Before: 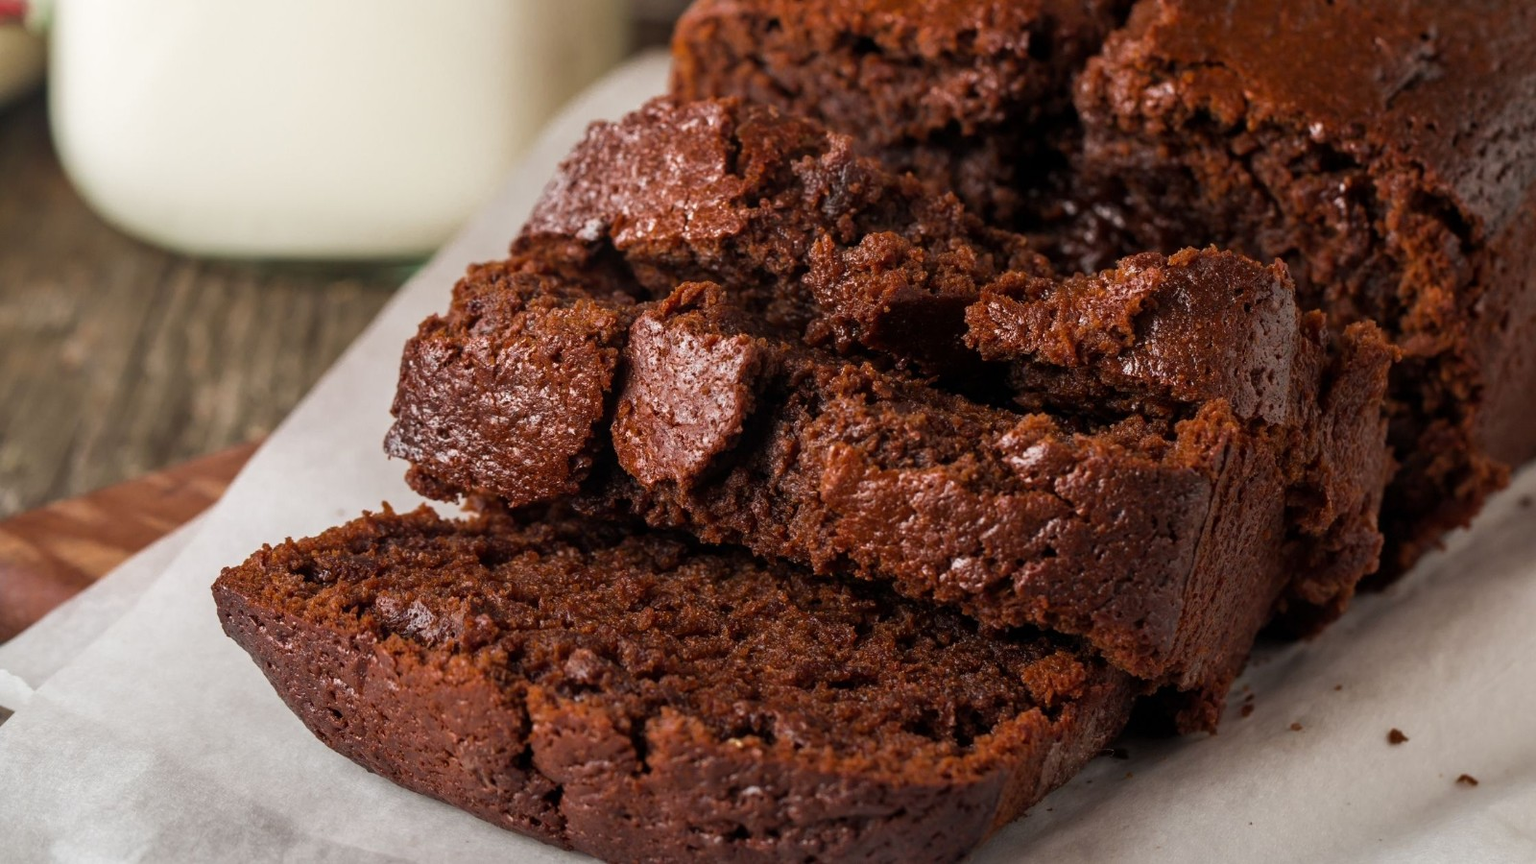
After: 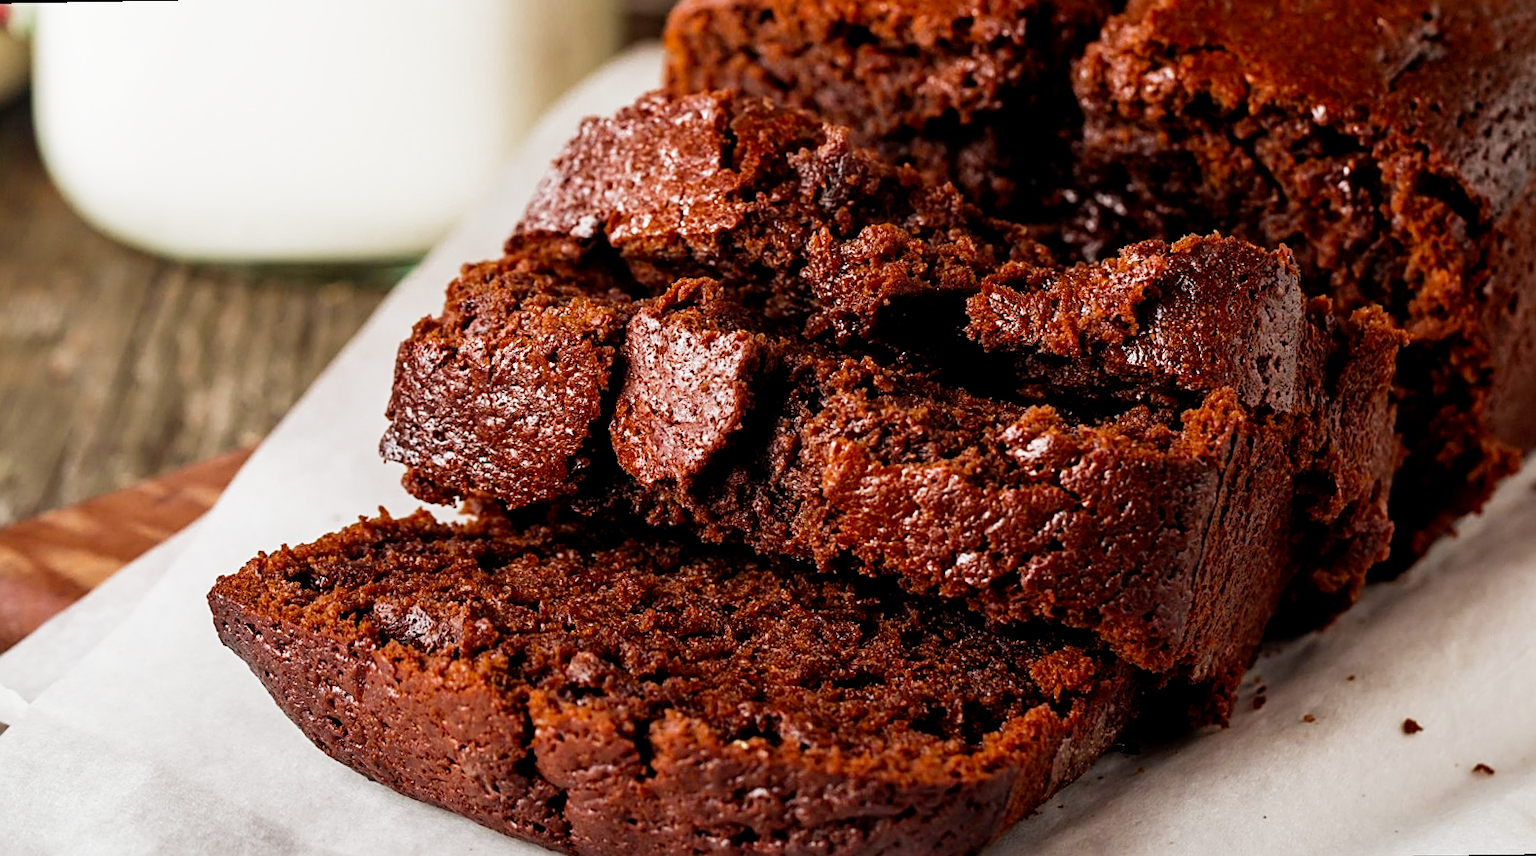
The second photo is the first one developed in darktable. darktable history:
rotate and perspective: rotation -1°, crop left 0.011, crop right 0.989, crop top 0.025, crop bottom 0.975
filmic rgb: middle gray luminance 12.74%, black relative exposure -10.13 EV, white relative exposure 3.47 EV, threshold 6 EV, target black luminance 0%, hardness 5.74, latitude 44.69%, contrast 1.221, highlights saturation mix 5%, shadows ↔ highlights balance 26.78%, add noise in highlights 0, preserve chrominance no, color science v3 (2019), use custom middle-gray values true, iterations of high-quality reconstruction 0, contrast in highlights soft, enable highlight reconstruction true
sharpen: on, module defaults
